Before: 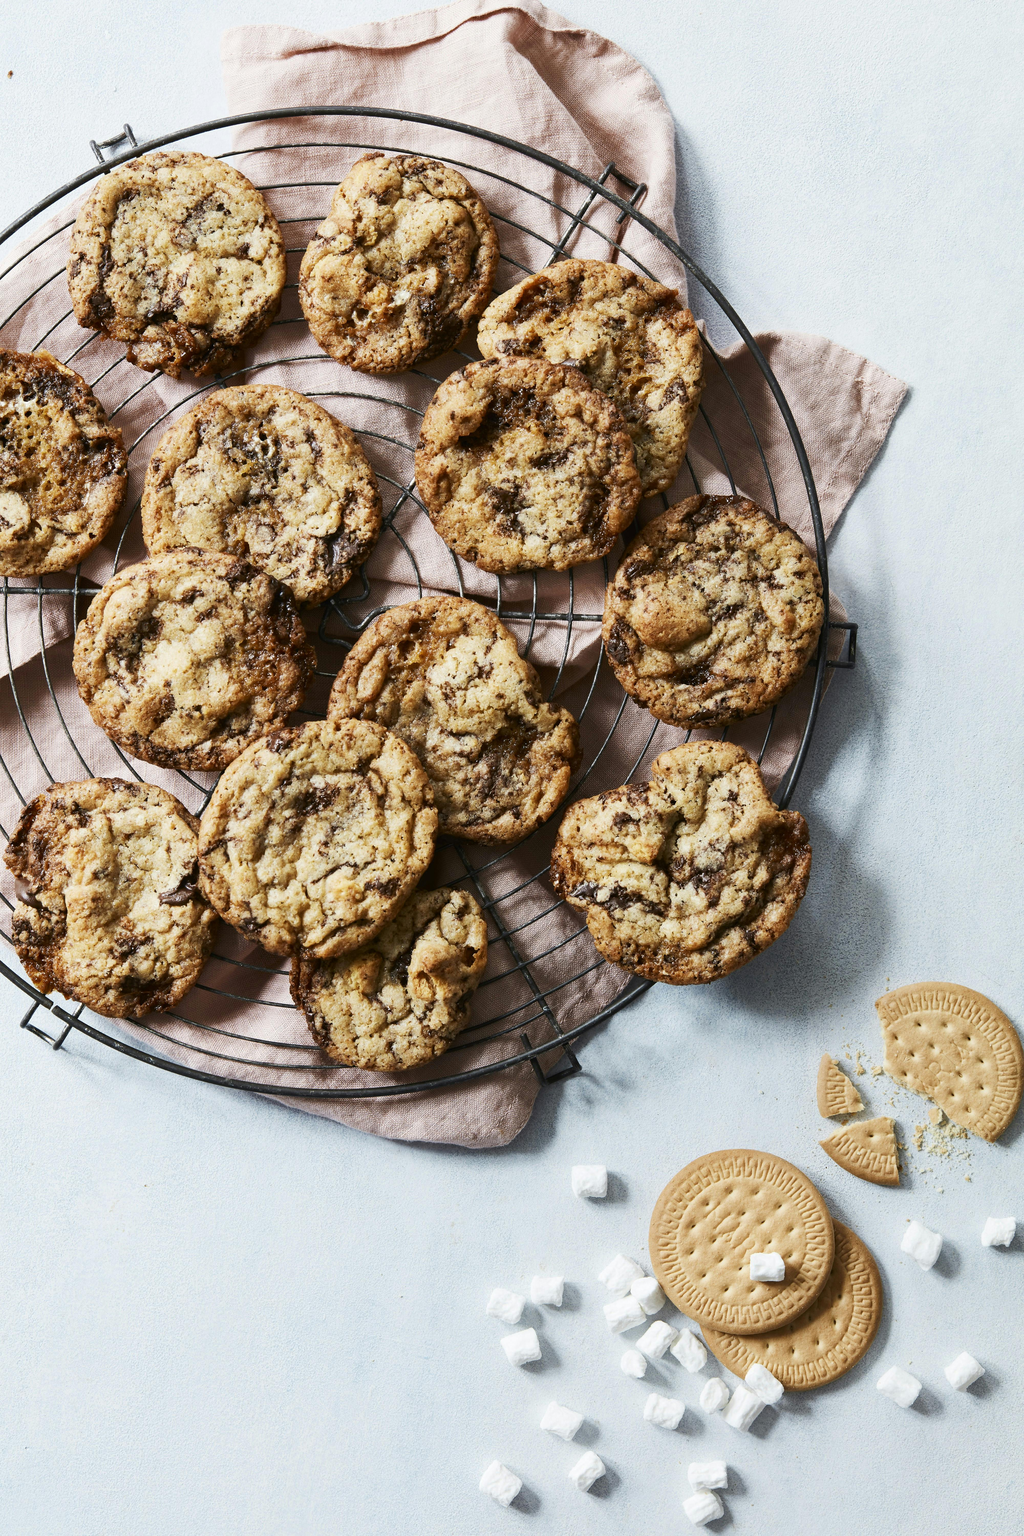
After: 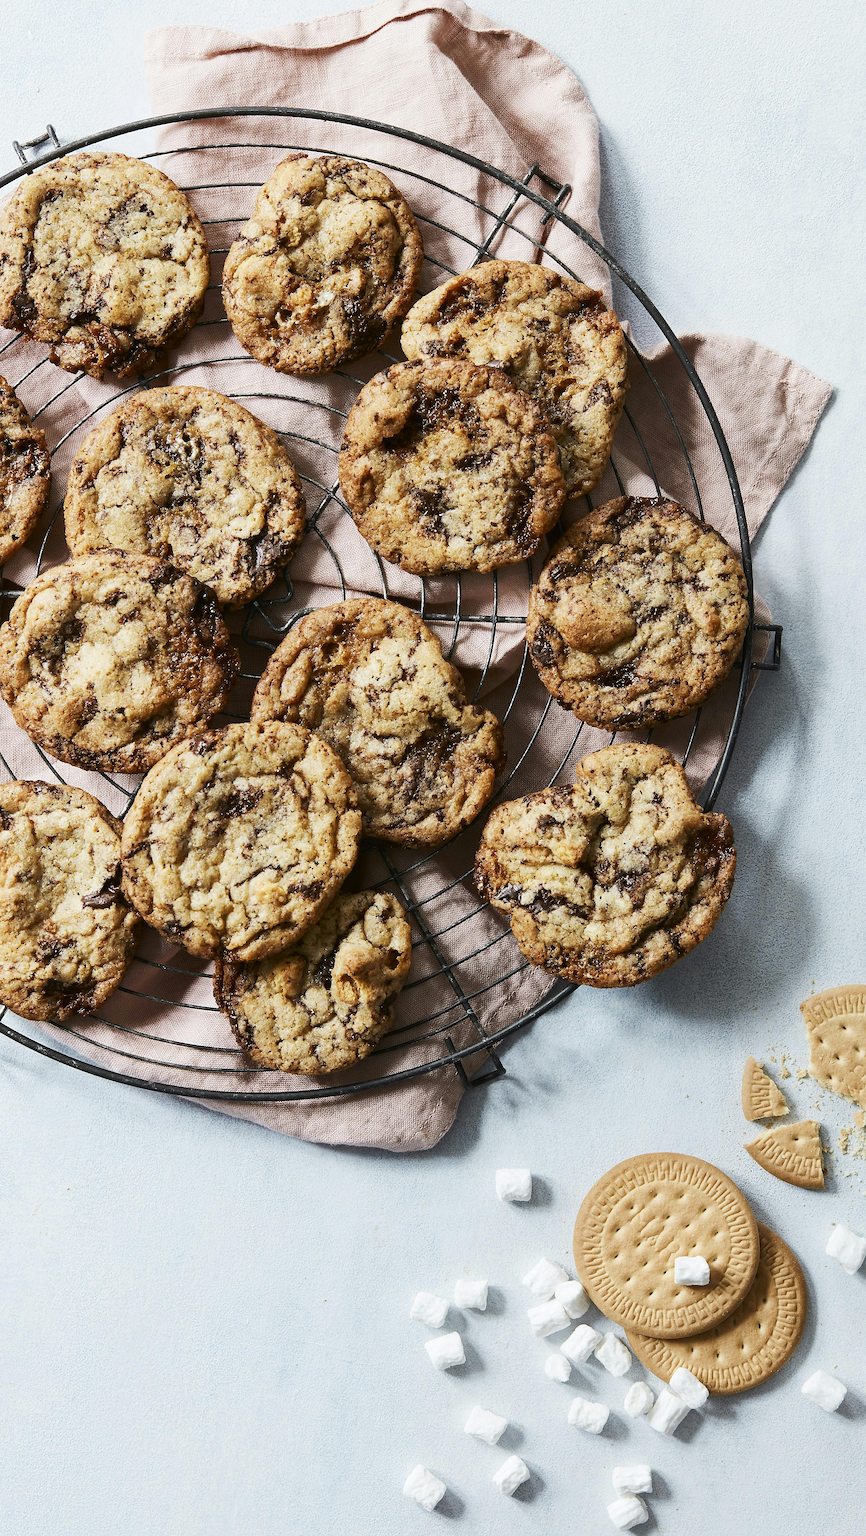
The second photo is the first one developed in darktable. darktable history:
sharpen: on, module defaults
crop: left 7.598%, right 7.873%
